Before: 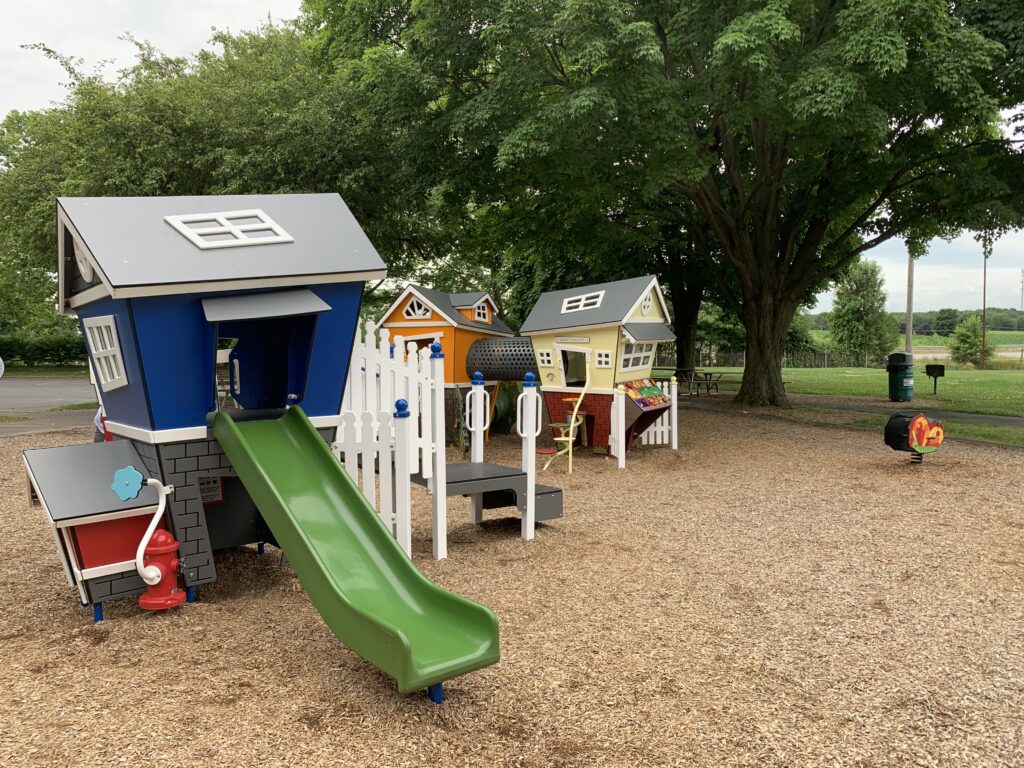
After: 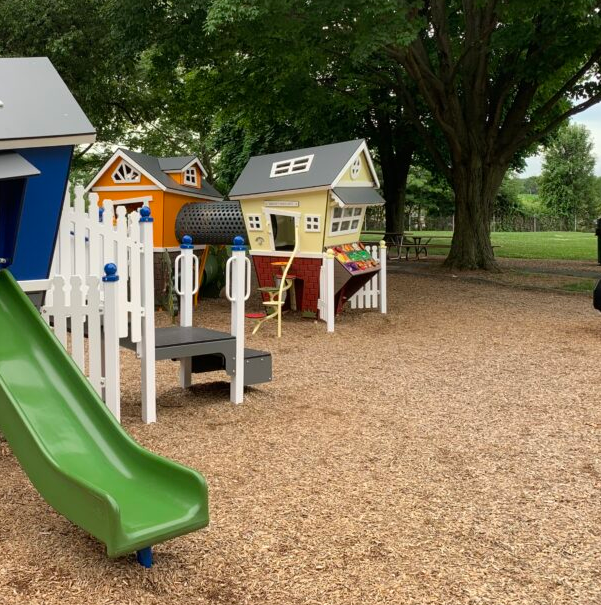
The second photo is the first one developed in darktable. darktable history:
crop and rotate: left 28.484%, top 17.722%, right 12.737%, bottom 3.49%
